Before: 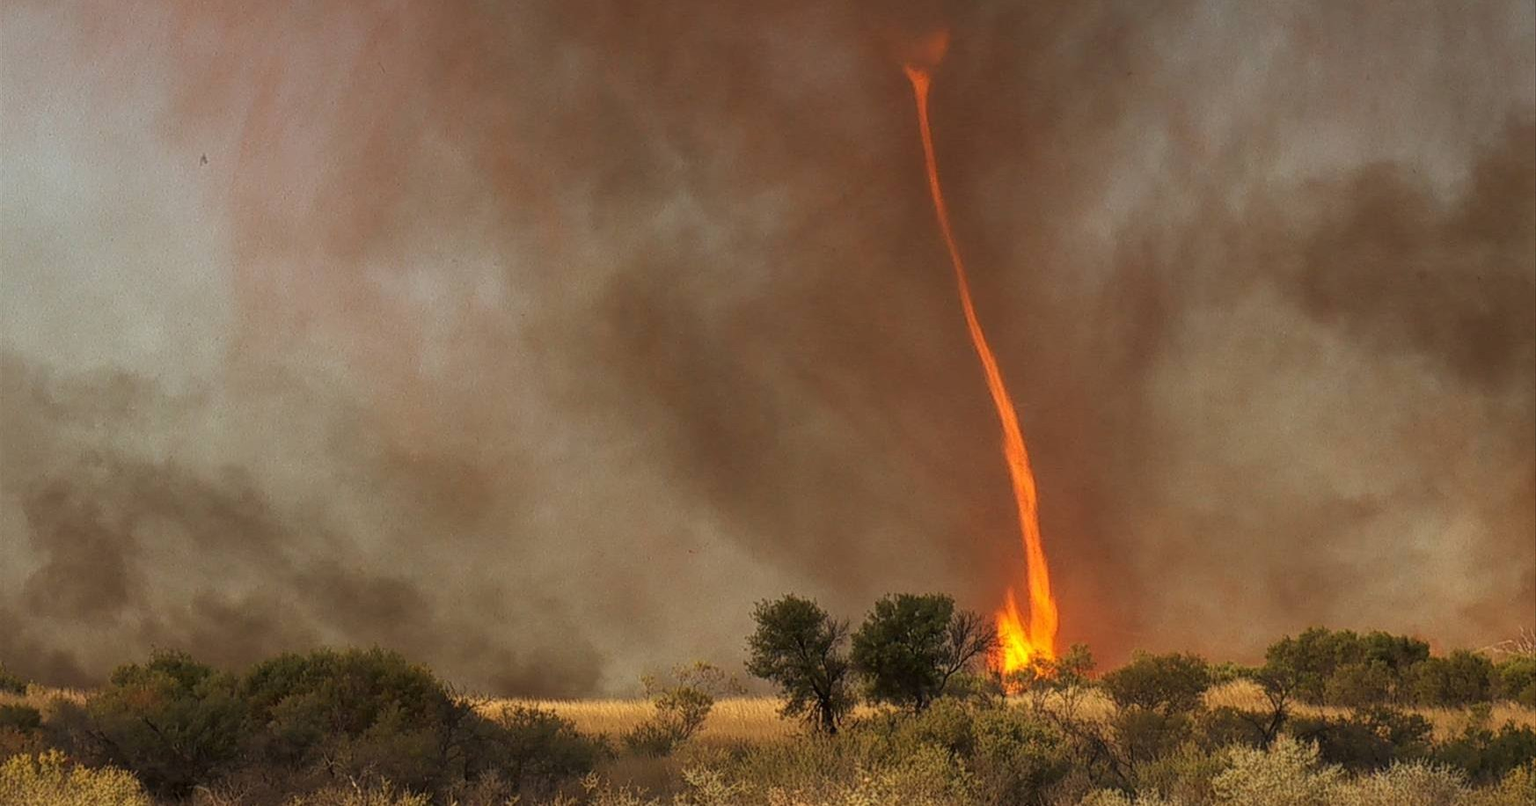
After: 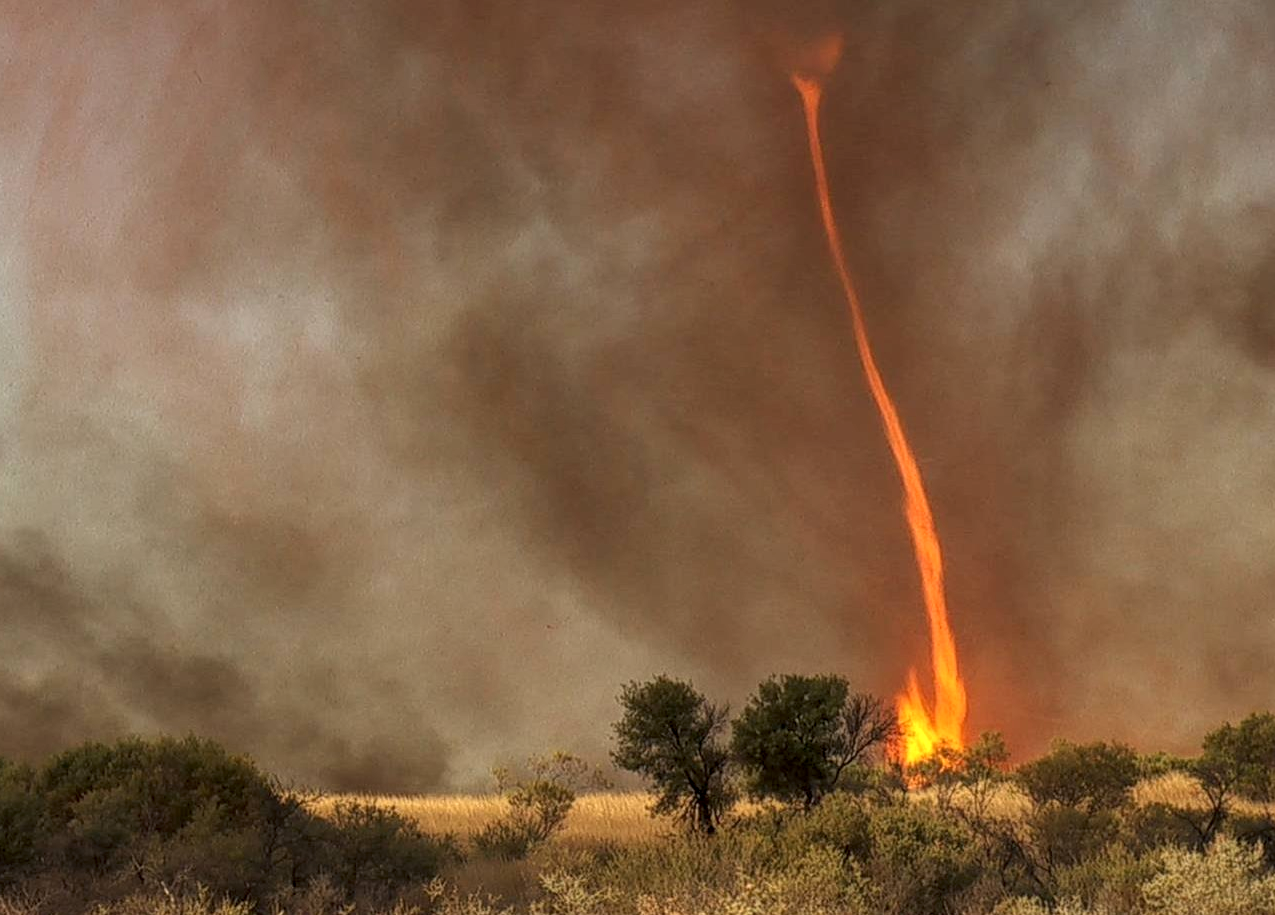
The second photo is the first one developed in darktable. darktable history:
crop: left 13.557%, top 0%, right 13.372%
local contrast: on, module defaults
exposure: exposure 0.135 EV, compensate highlight preservation false
